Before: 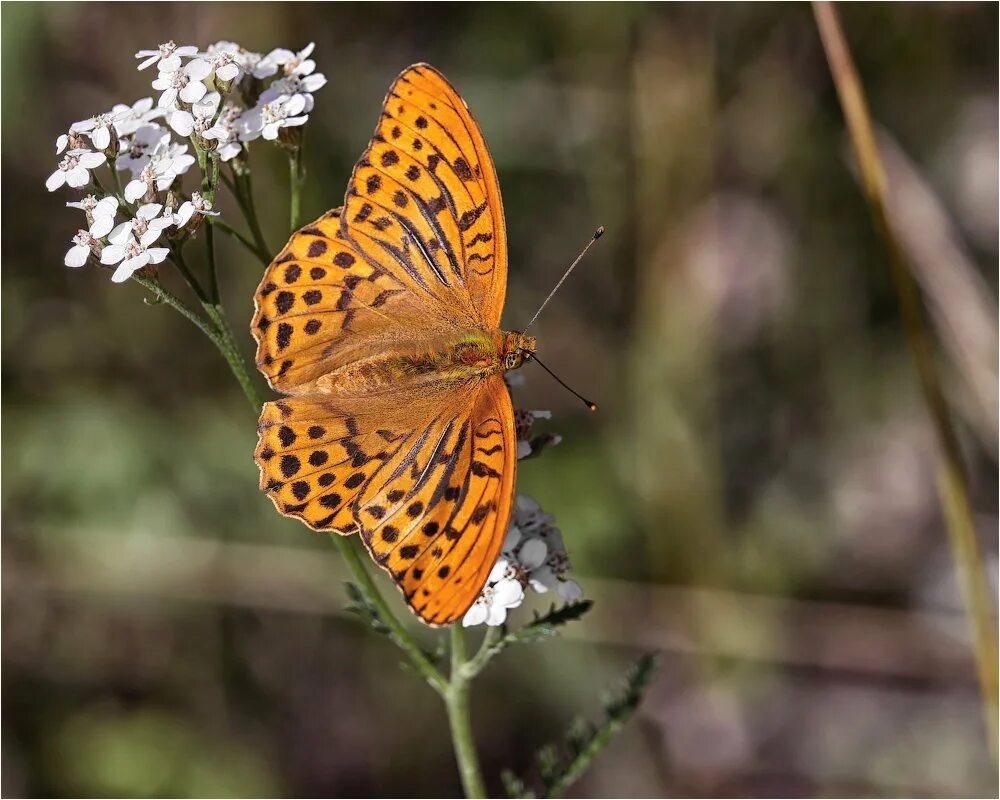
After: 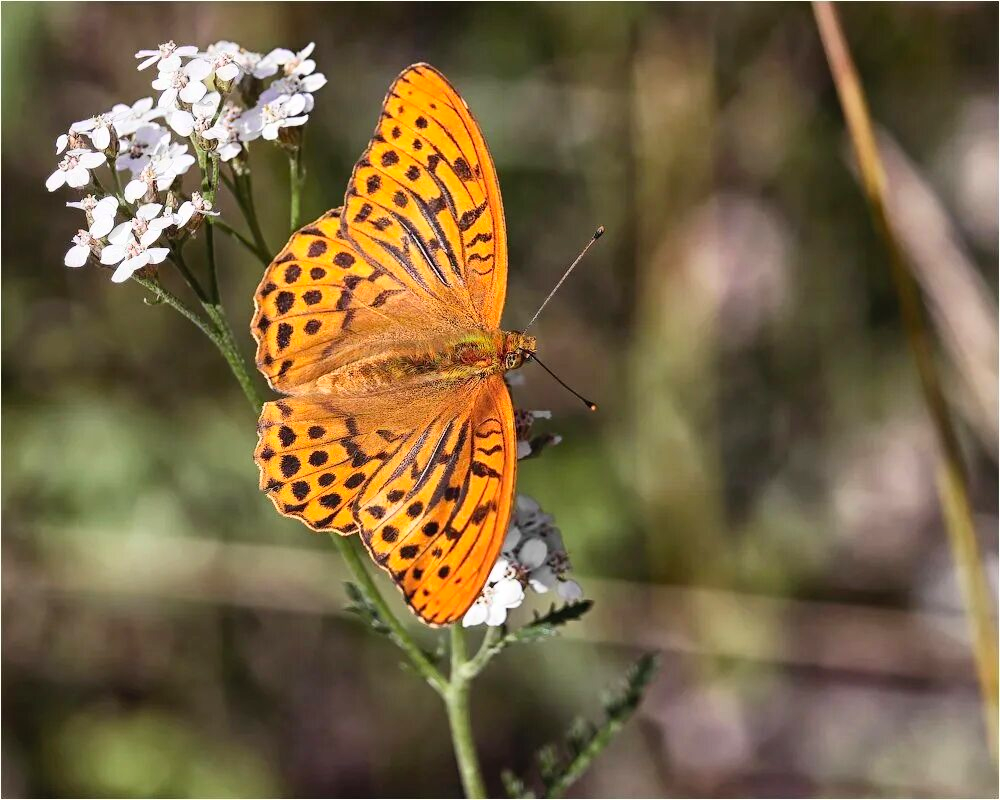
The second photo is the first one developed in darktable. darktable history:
contrast brightness saturation: contrast 0.196, brightness 0.164, saturation 0.218
